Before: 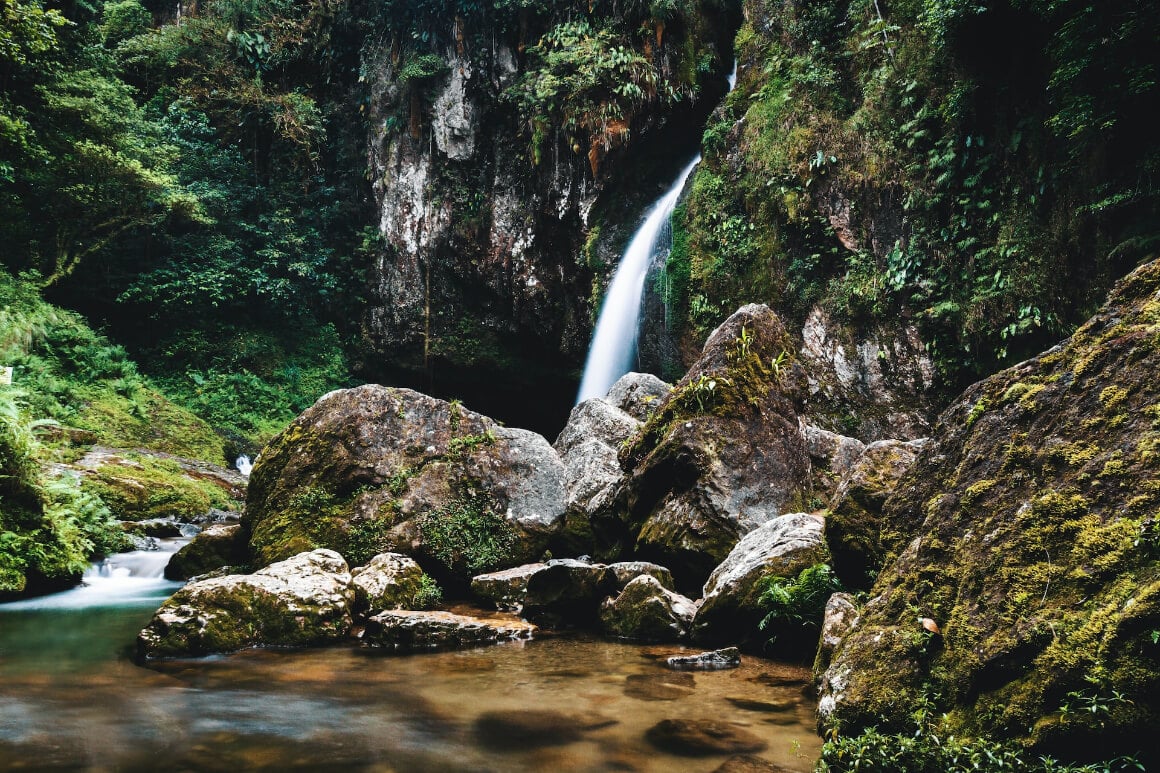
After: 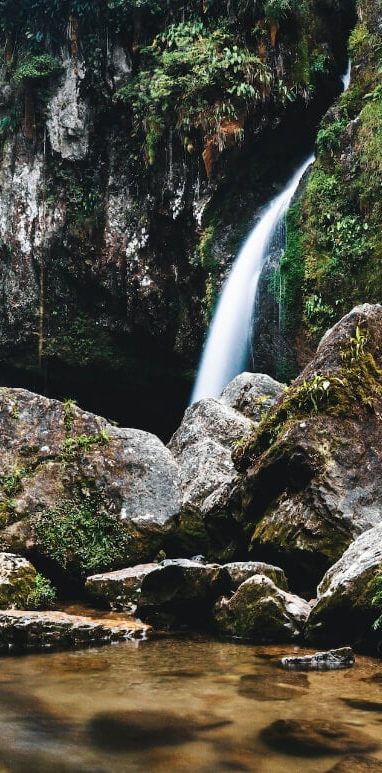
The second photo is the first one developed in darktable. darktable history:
crop: left 33.33%, right 33.711%
